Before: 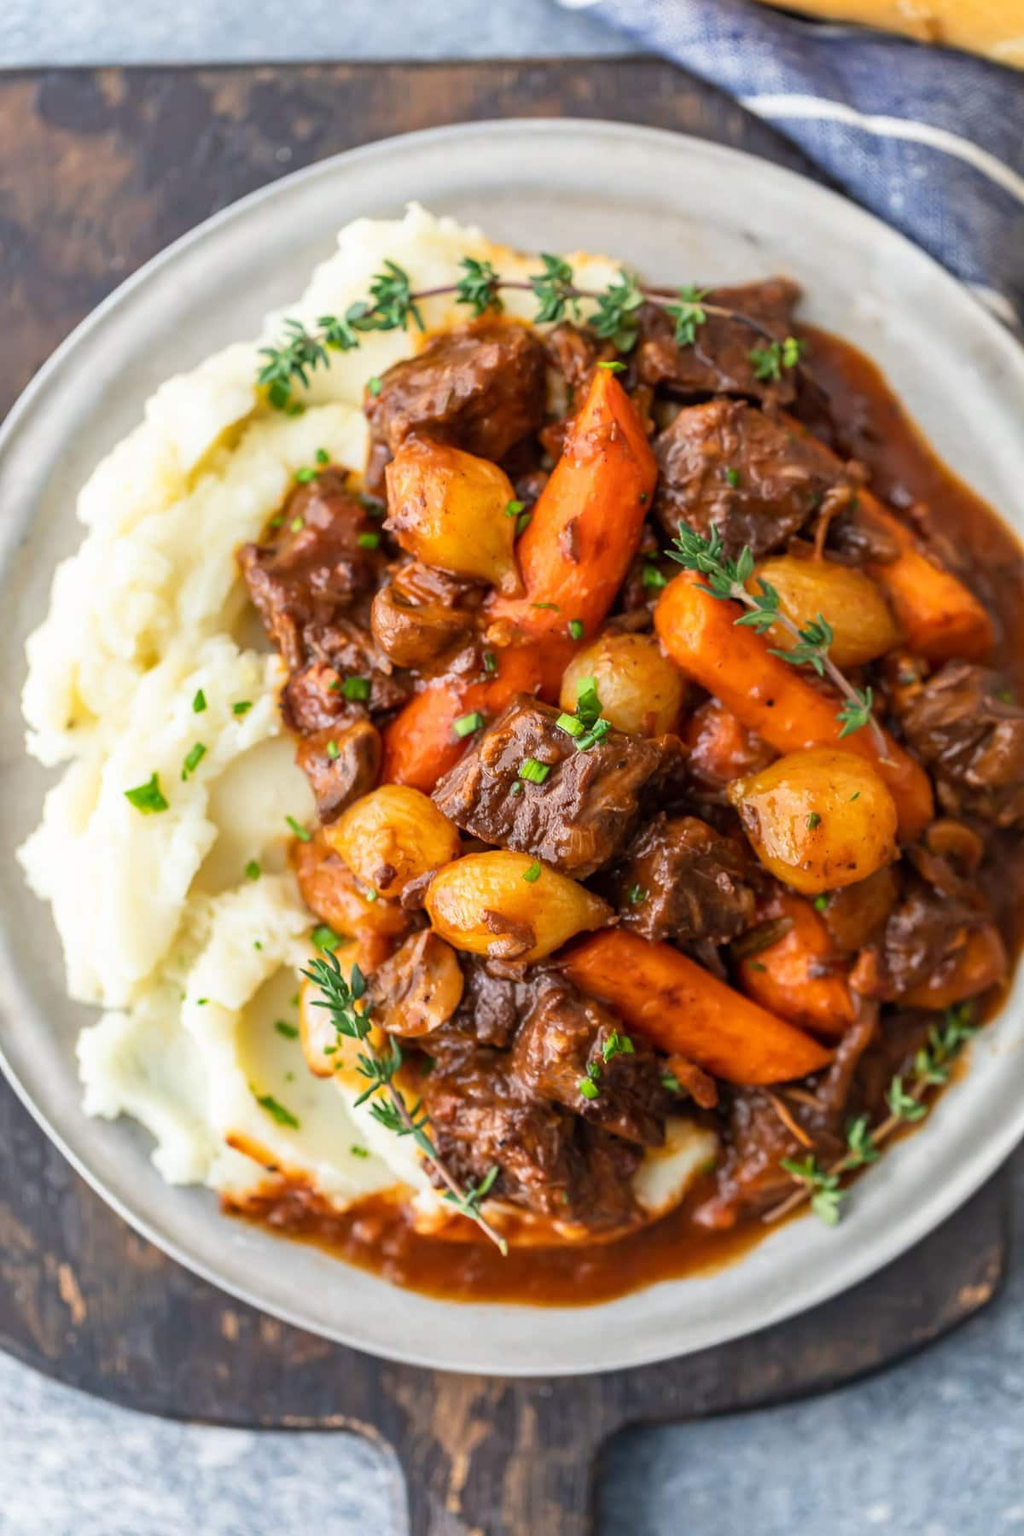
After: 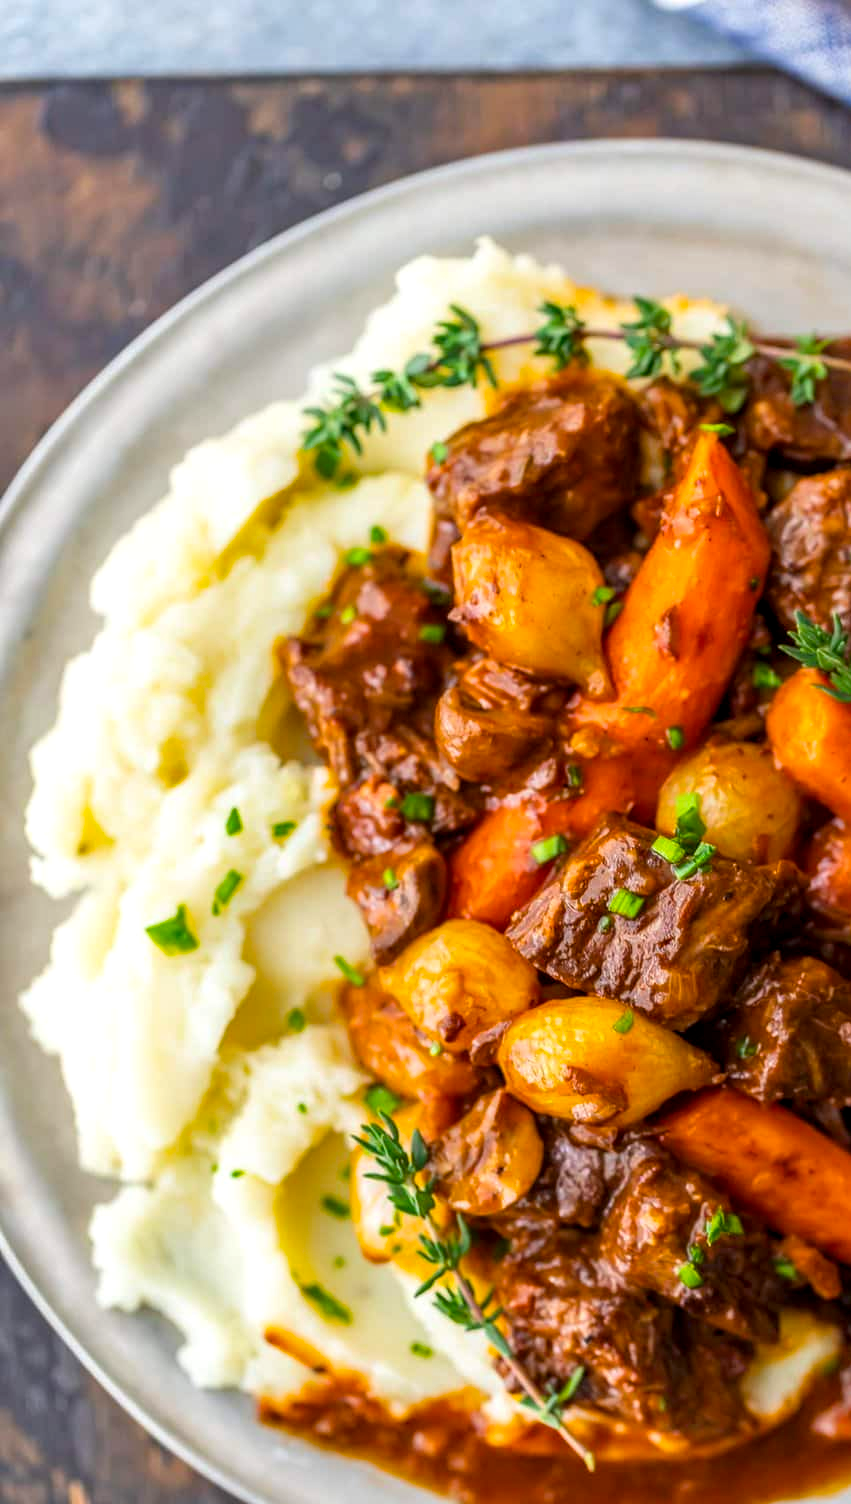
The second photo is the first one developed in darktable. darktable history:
crop: right 29.009%, bottom 16.428%
local contrast: on, module defaults
color balance rgb: power › hue 314.36°, perceptual saturation grading › global saturation 37.044%
